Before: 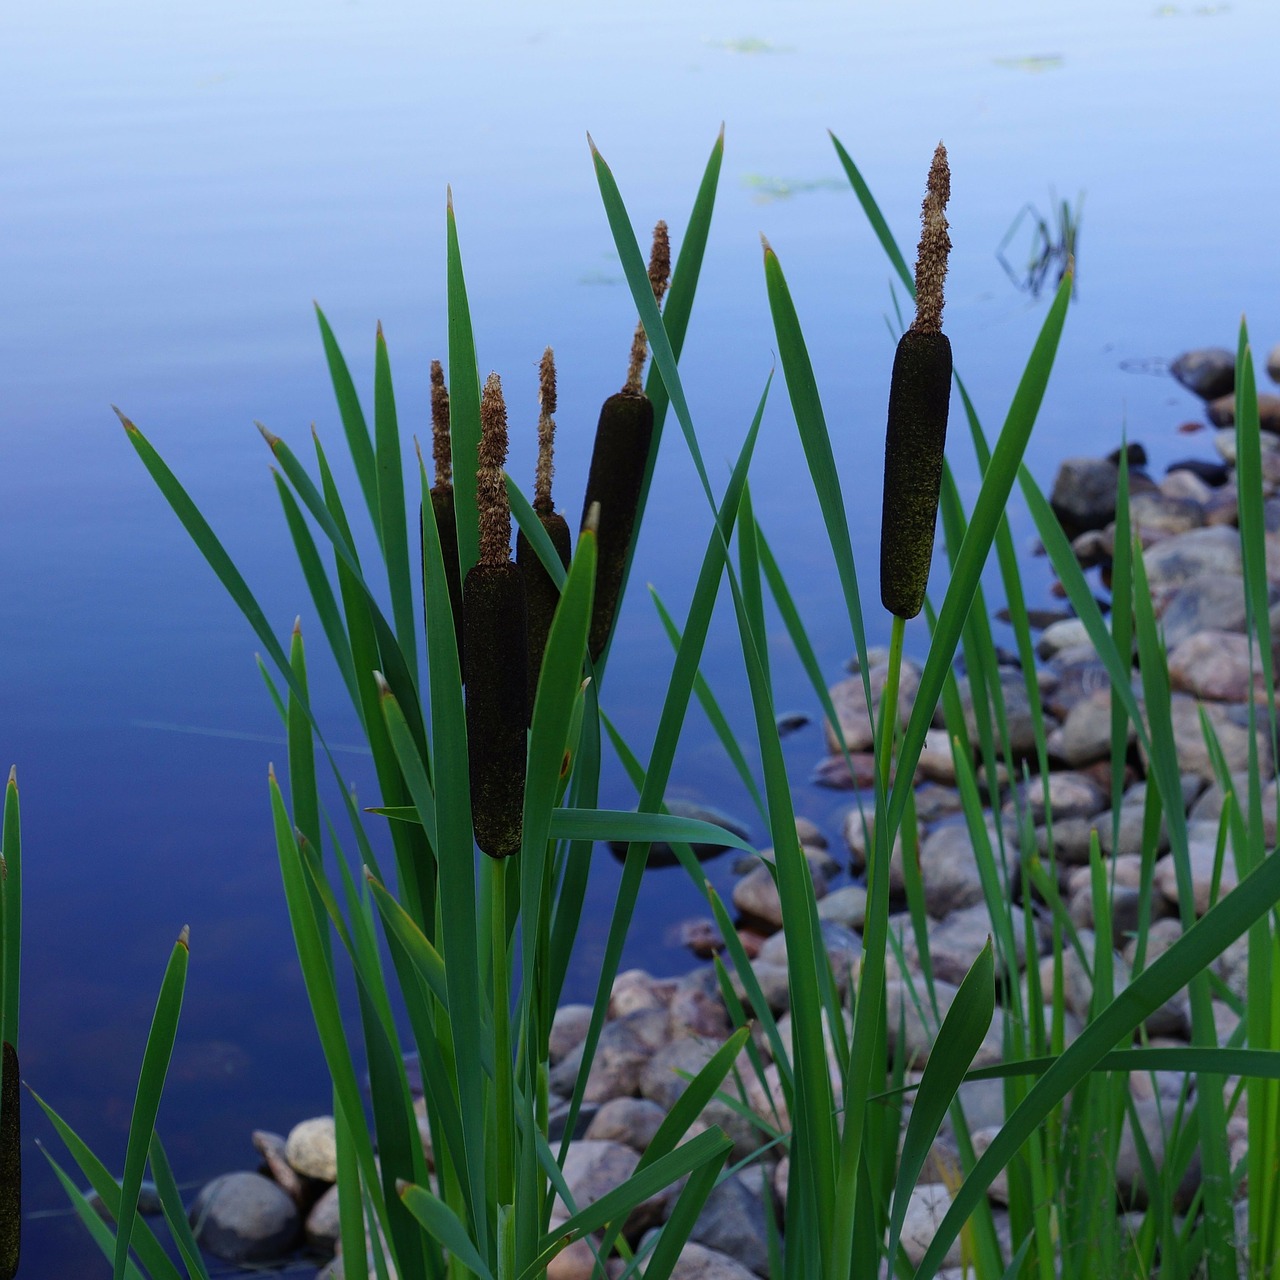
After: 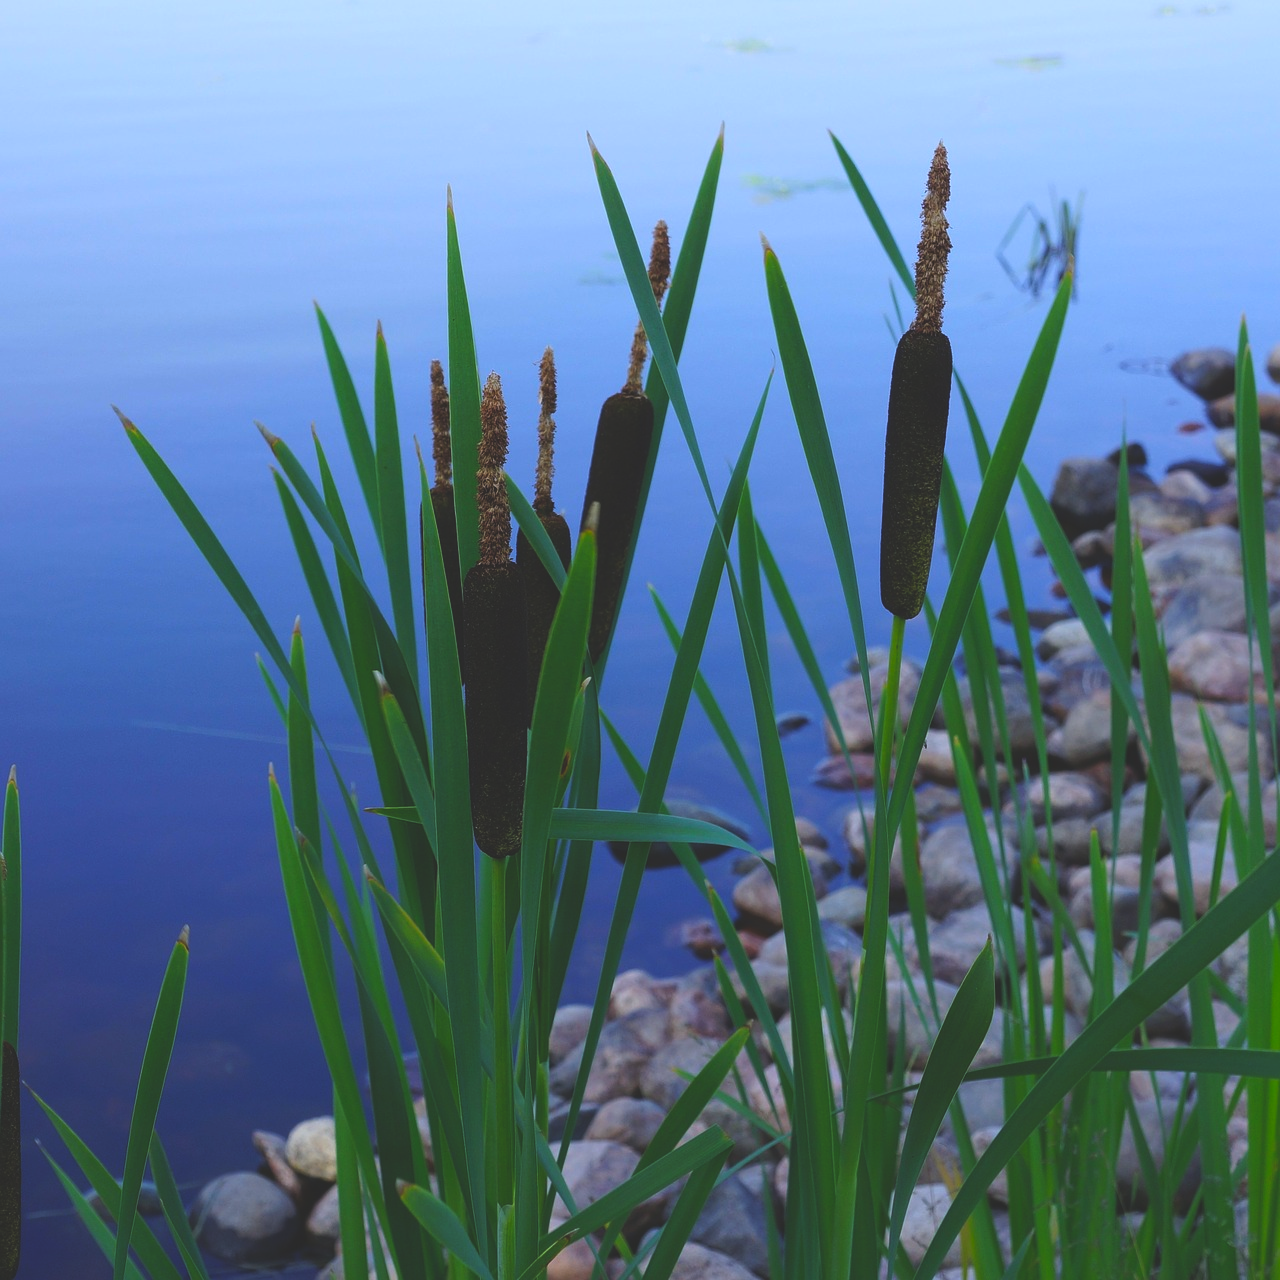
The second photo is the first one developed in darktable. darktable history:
white balance: red 0.976, blue 1.04
color balance: output saturation 120%
exposure: black level correction -0.023, exposure -0.039 EV, compensate highlight preservation false
